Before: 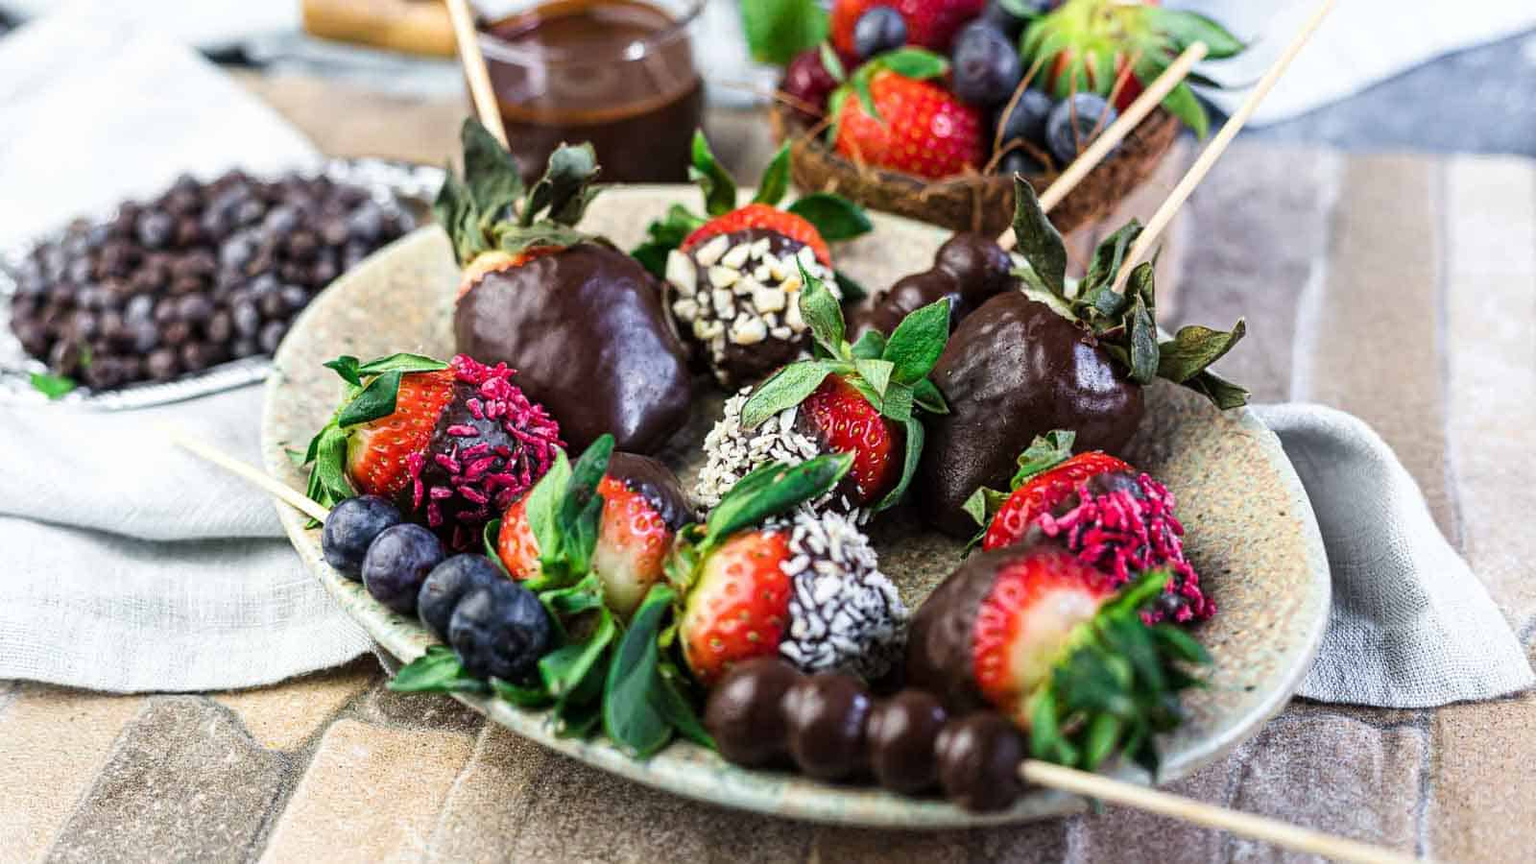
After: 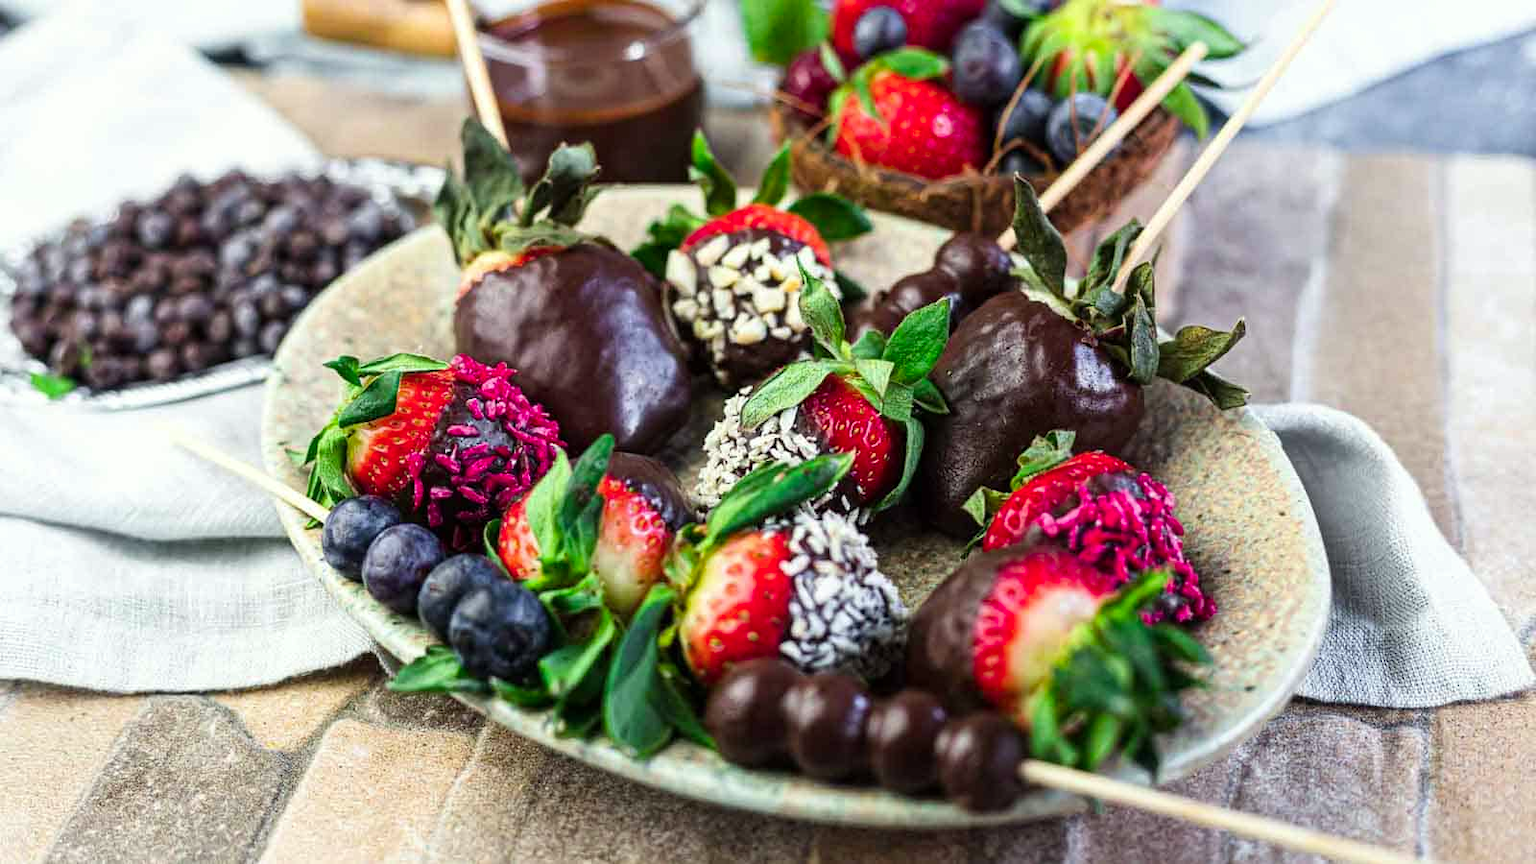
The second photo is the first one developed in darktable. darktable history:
color calibration: output R [0.946, 0.065, -0.013, 0], output G [-0.246, 1.264, -0.017, 0], output B [0.046, -0.098, 1.05, 0], gray › normalize channels true, illuminant same as pipeline (D50), adaptation XYZ, x 0.346, y 0.358, temperature 5002.75 K, gamut compression 0.027
